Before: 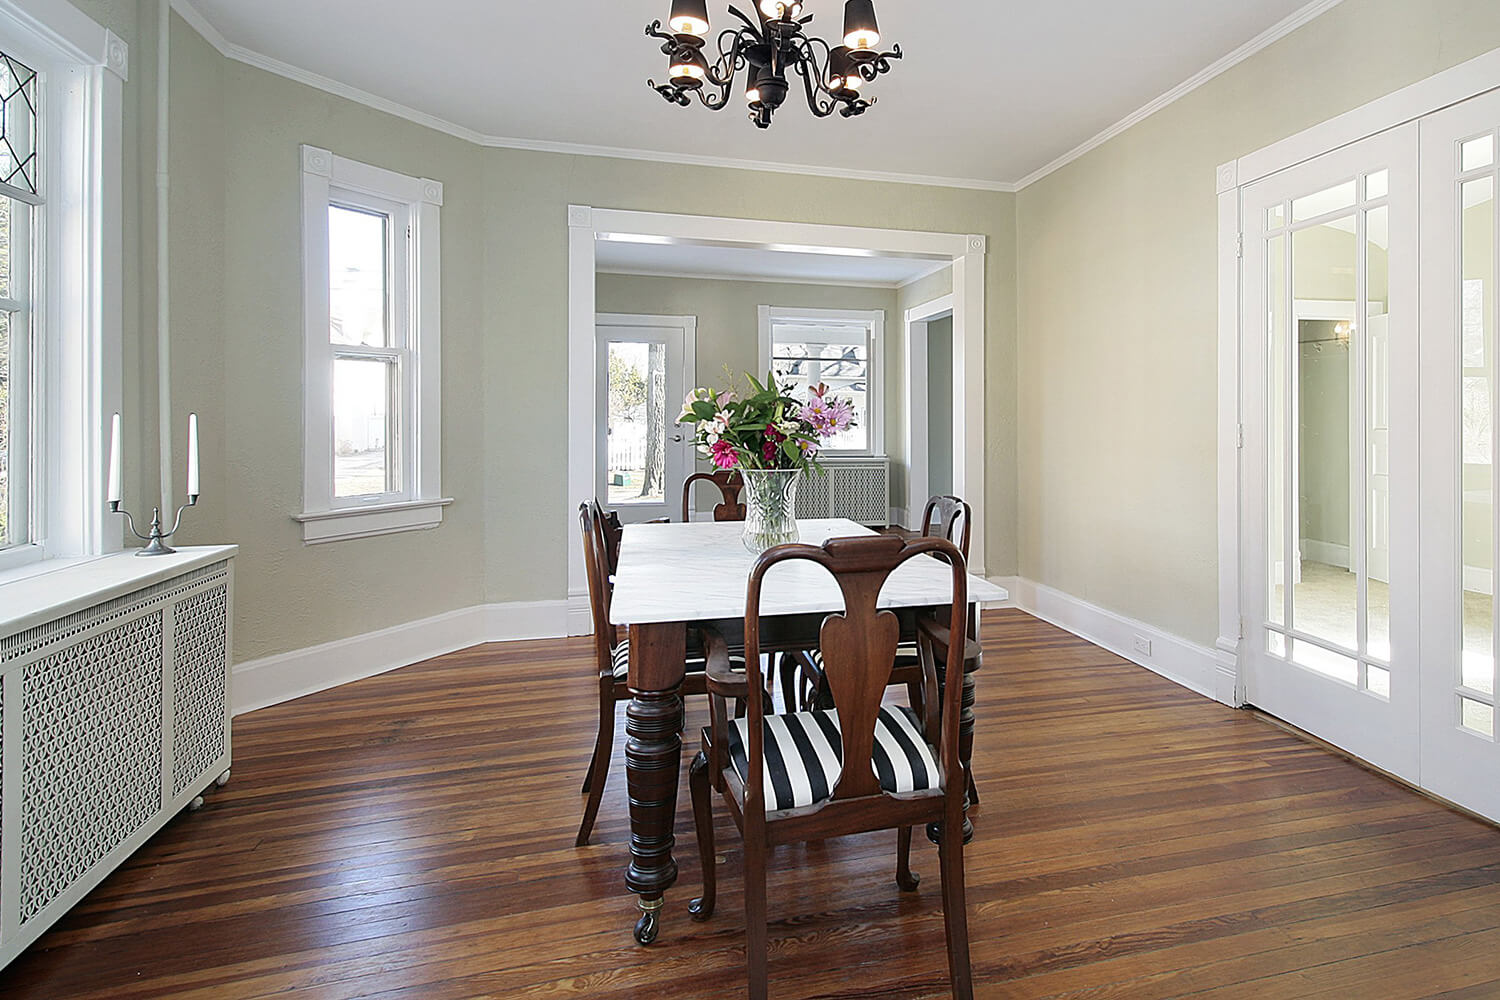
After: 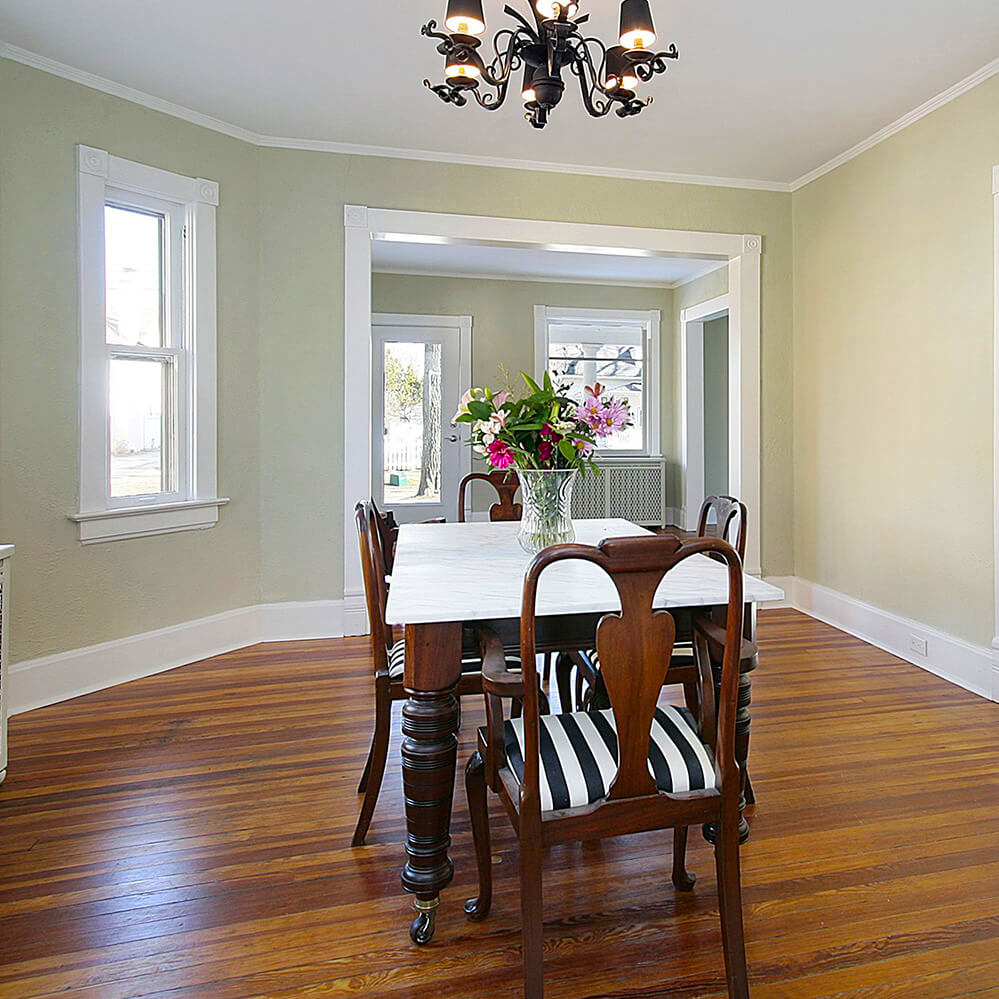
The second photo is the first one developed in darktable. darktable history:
color balance rgb: linear chroma grading › global chroma 15%, perceptual saturation grading › global saturation 30%
crop and rotate: left 15.055%, right 18.278%
